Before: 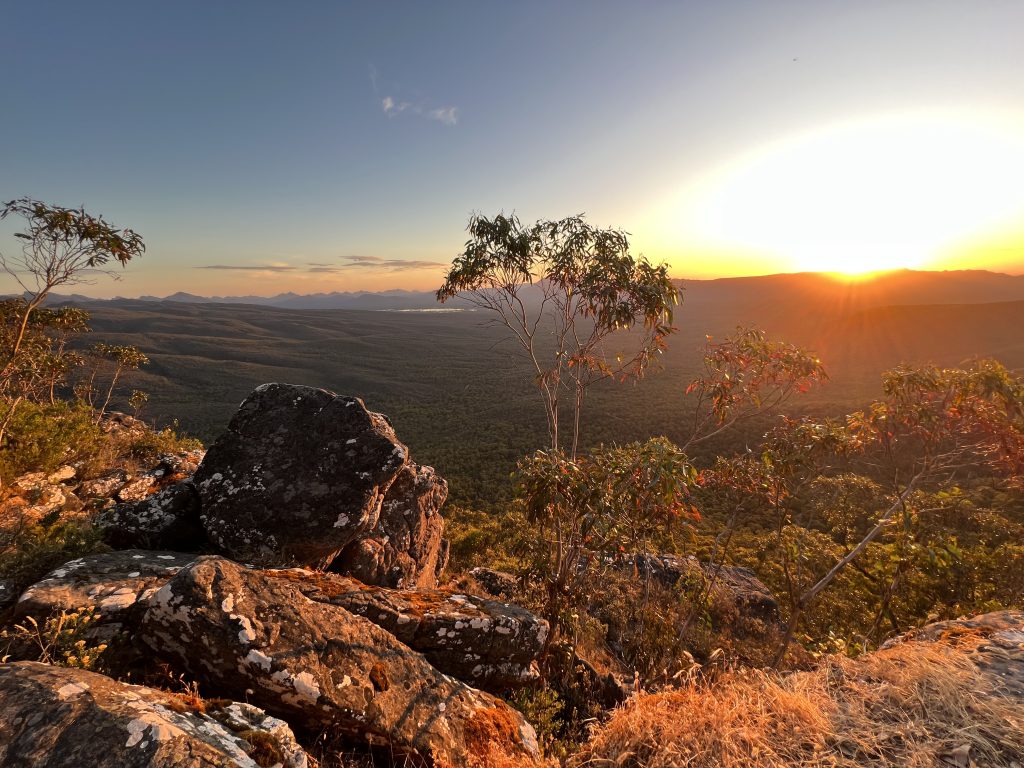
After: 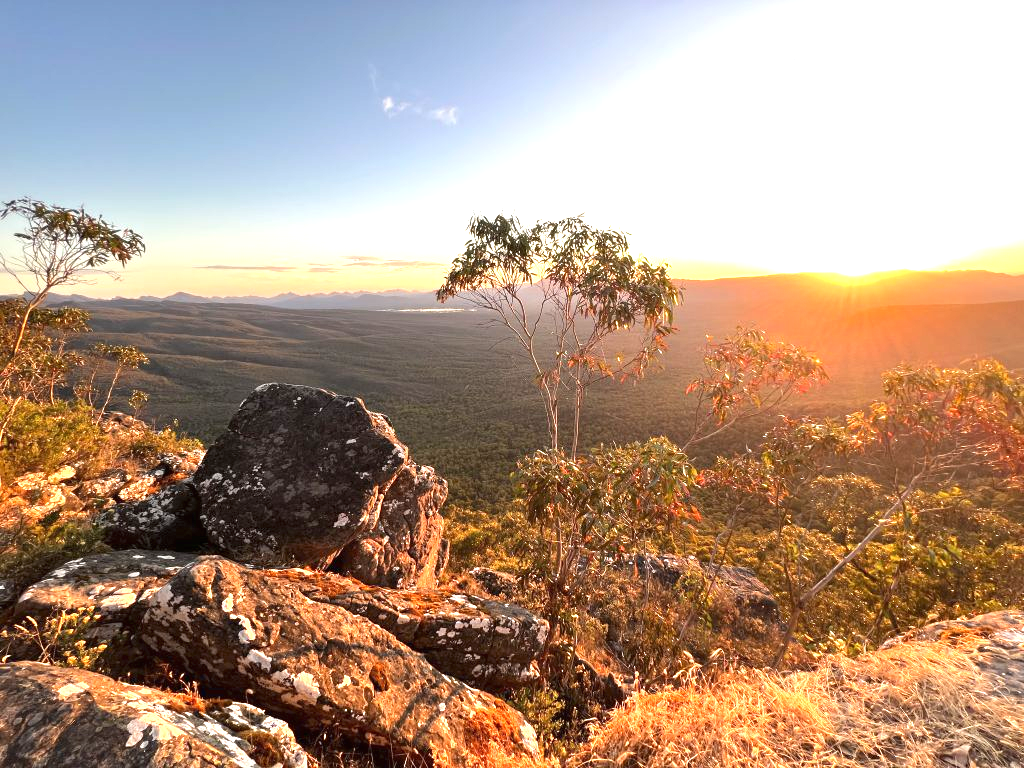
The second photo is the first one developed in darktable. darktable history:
exposure: black level correction 0, exposure 1.411 EV, compensate highlight preservation false
